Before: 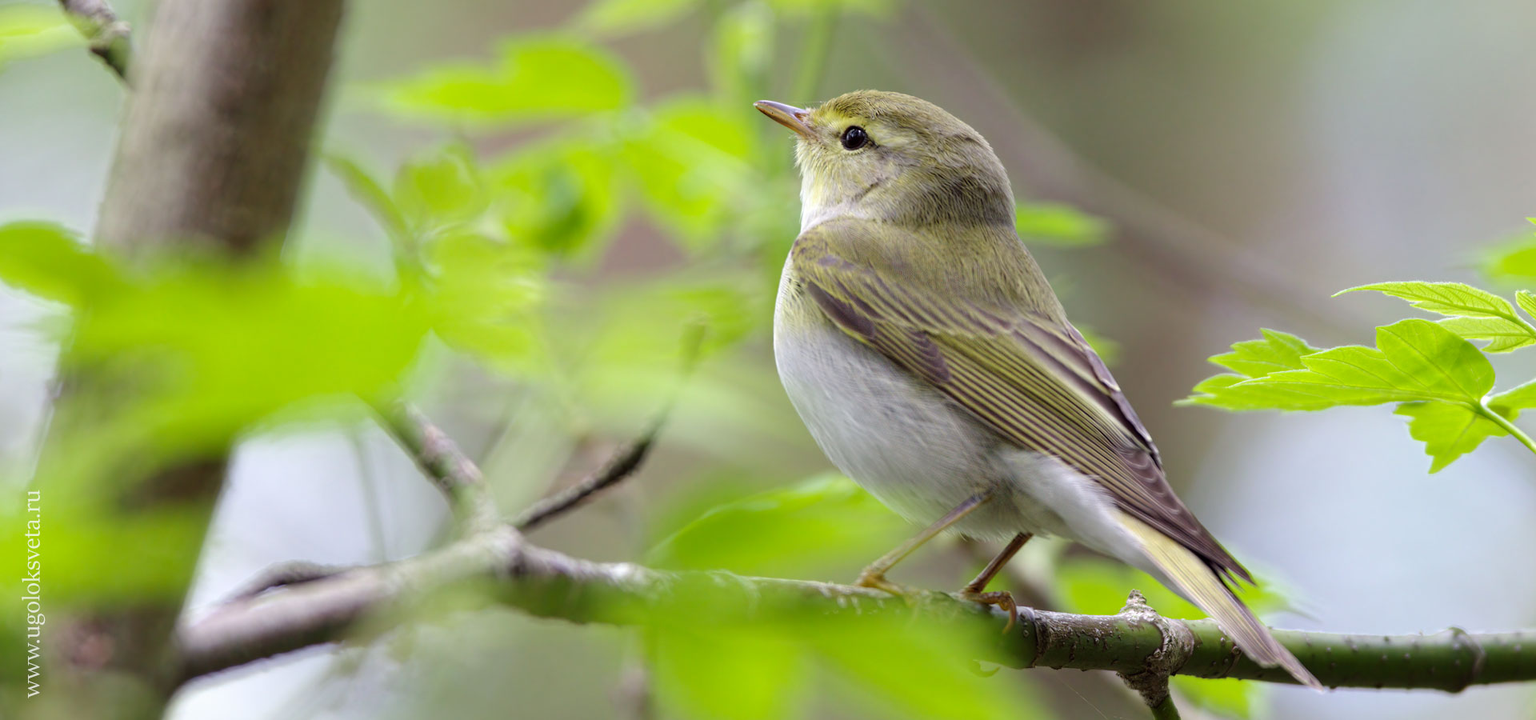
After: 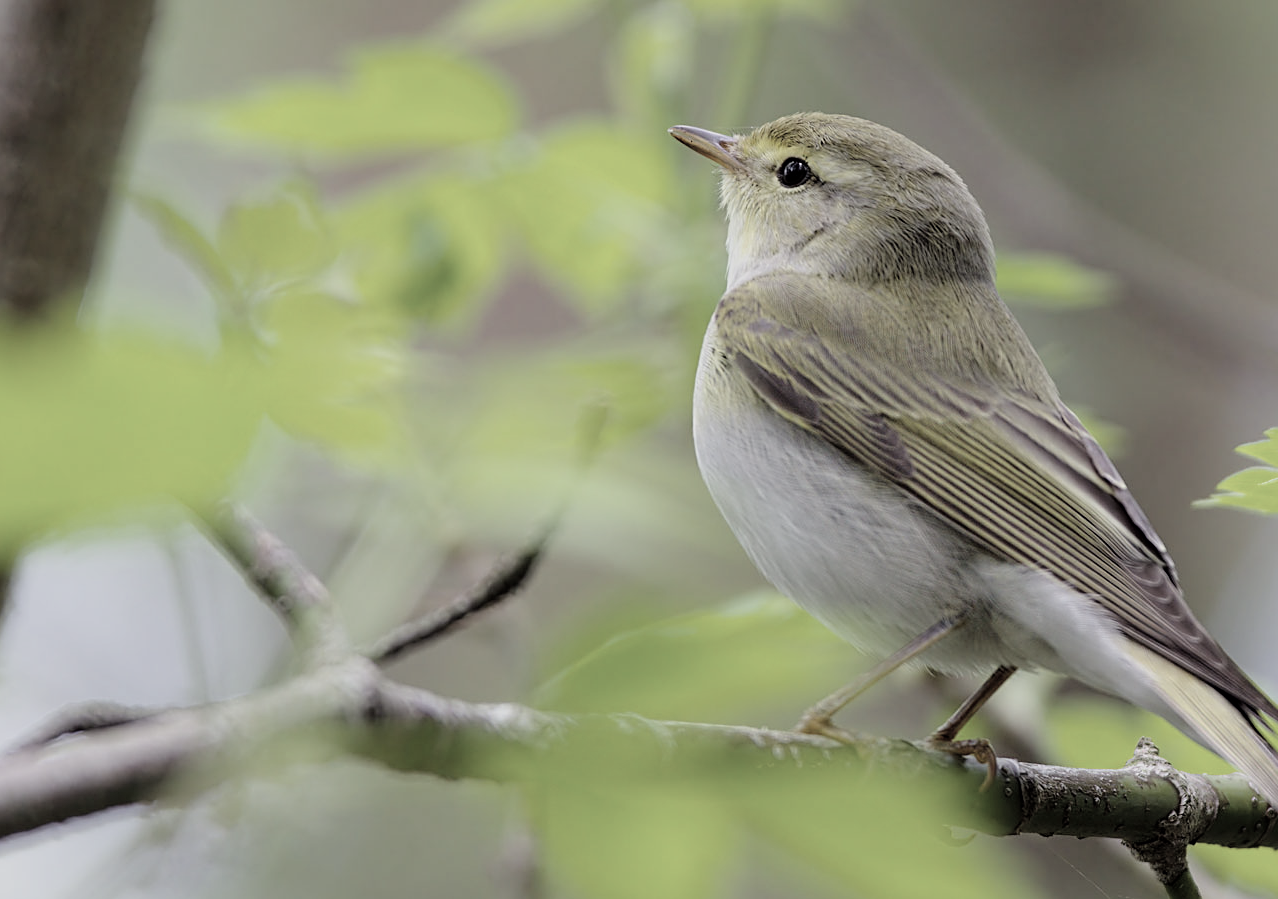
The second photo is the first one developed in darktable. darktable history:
crop and rotate: left 14.285%, right 19.149%
color correction: highlights b* -0.021, saturation 0.469
color balance rgb: perceptual saturation grading › global saturation 0.685%, perceptual brilliance grading › global brilliance 1.392%, perceptual brilliance grading › highlights -3.603%, global vibrance 20%
filmic rgb: black relative exposure -8.17 EV, white relative exposure 3.76 EV, hardness 4.45, color science v6 (2022)
sharpen: on, module defaults
